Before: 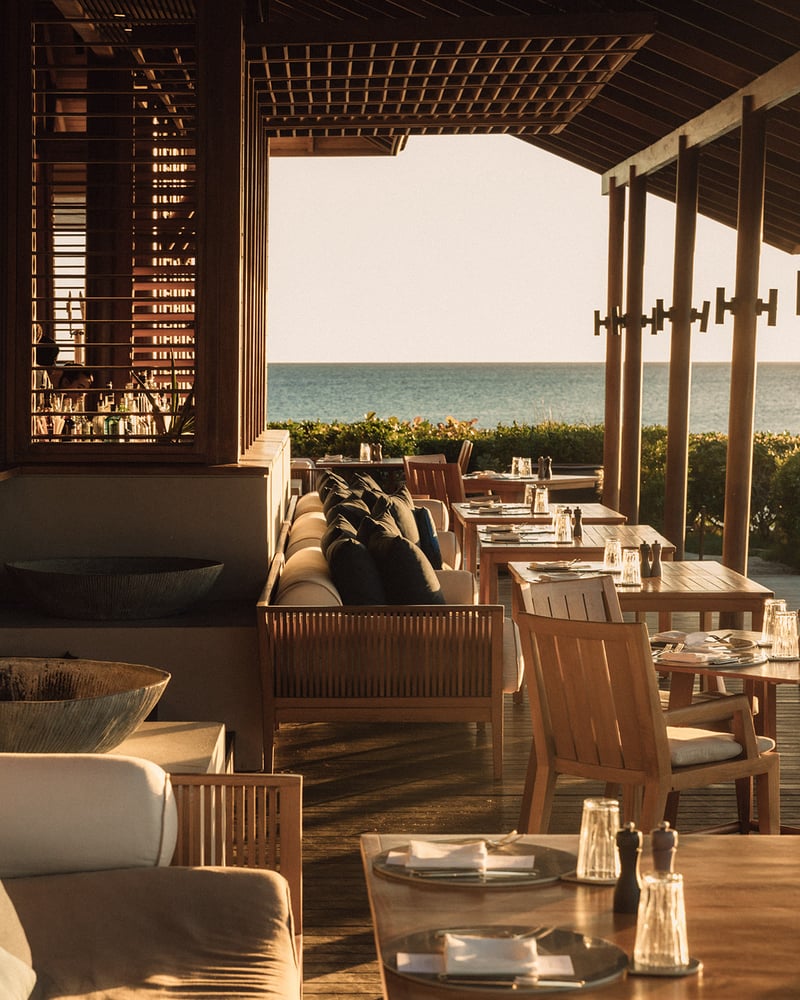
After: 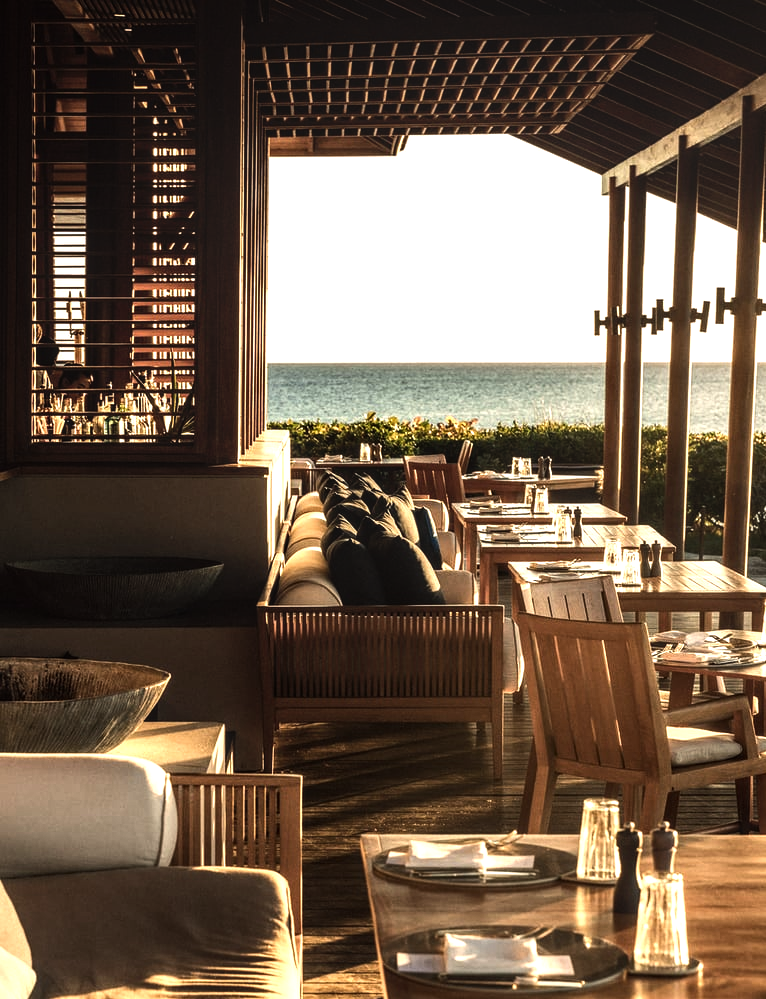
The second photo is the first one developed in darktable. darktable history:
tone equalizer: -8 EV -1.09 EV, -7 EV -0.998 EV, -6 EV -0.834 EV, -5 EV -0.617 EV, -3 EV 0.561 EV, -2 EV 0.885 EV, -1 EV 1.01 EV, +0 EV 1.07 EV, edges refinement/feathering 500, mask exposure compensation -1.57 EV, preserve details no
local contrast: on, module defaults
crop: right 4.239%, bottom 0.027%
